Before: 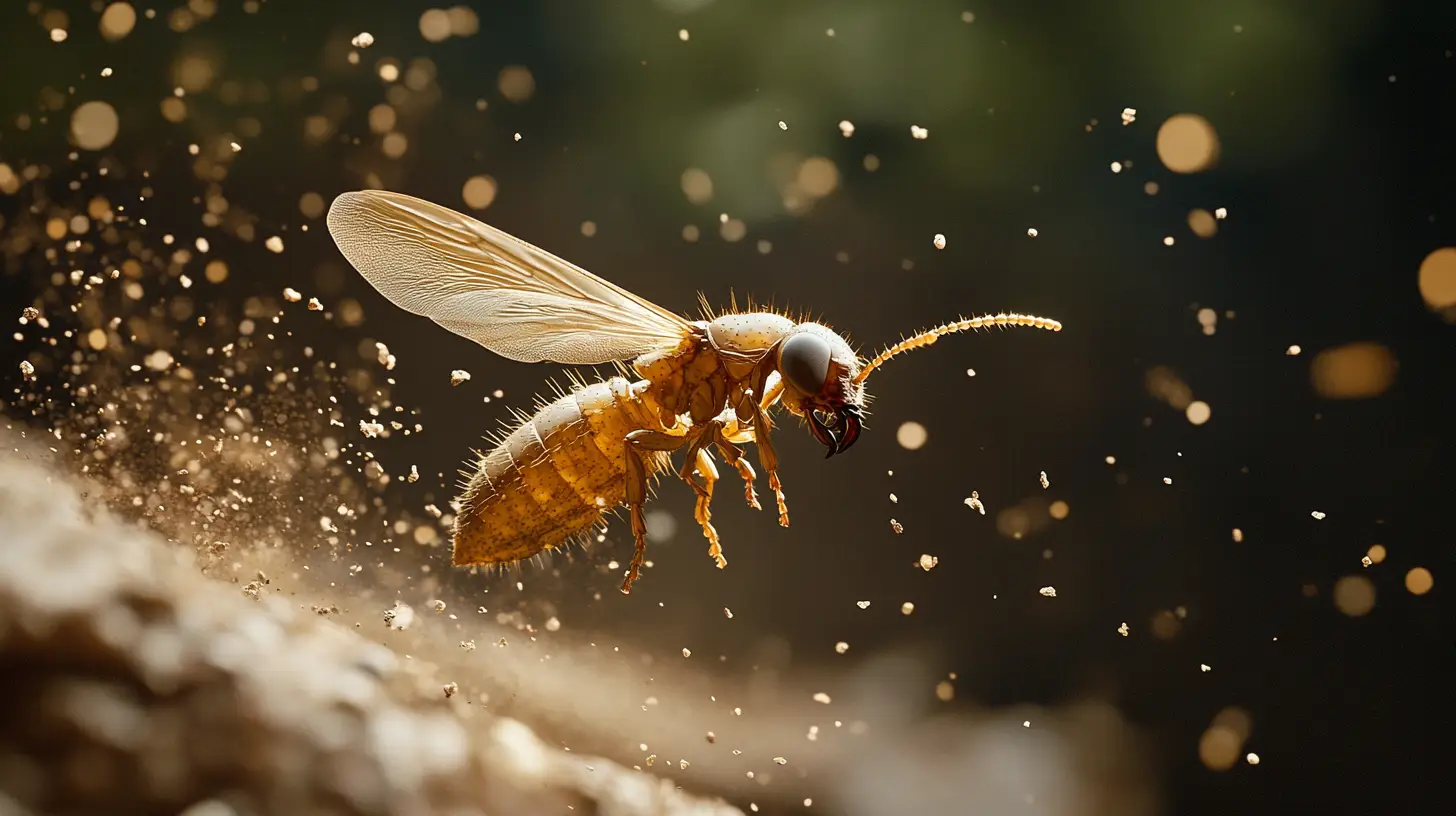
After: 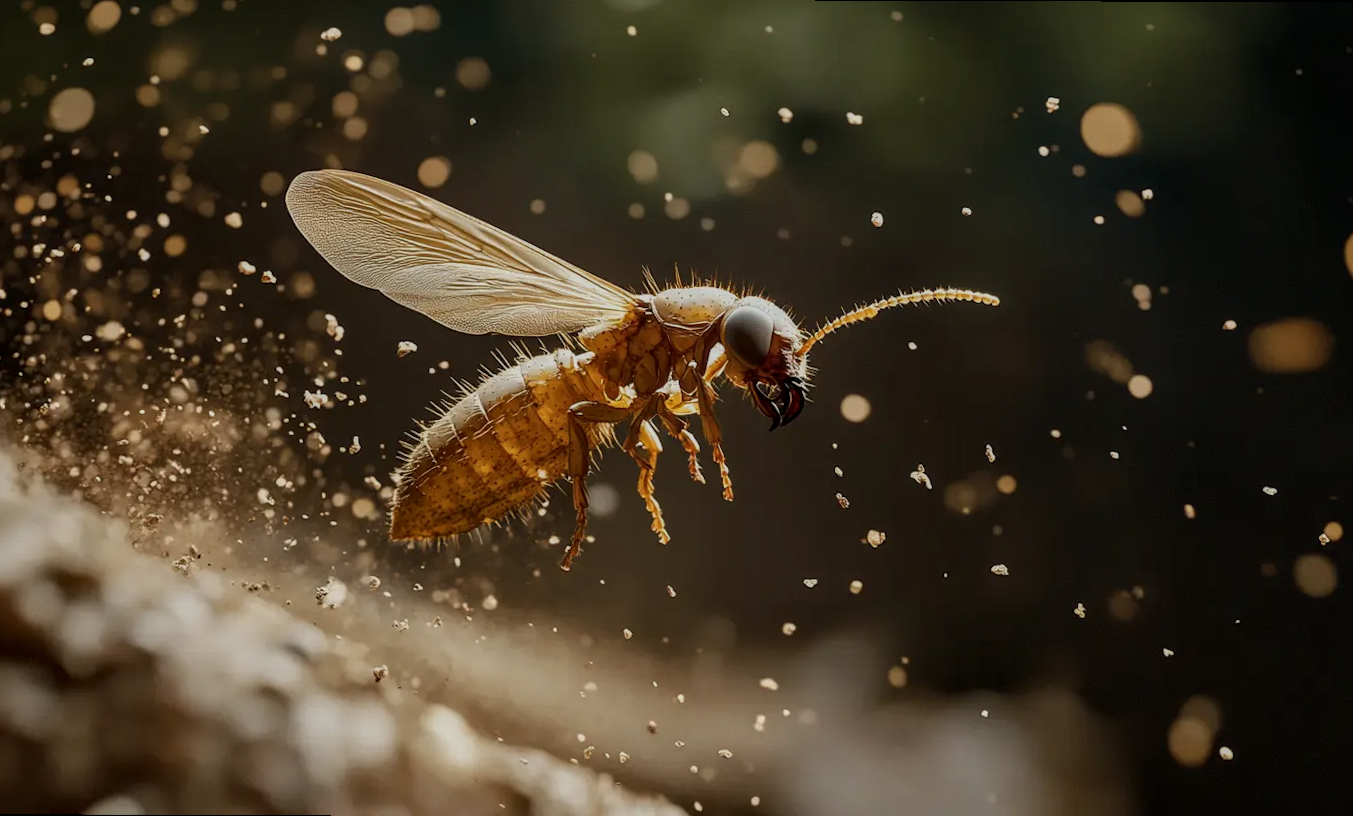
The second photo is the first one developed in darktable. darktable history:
exposure: black level correction 0, exposure -0.721 EV, compensate highlight preservation false
local contrast: detail 130%
rotate and perspective: rotation 0.215°, lens shift (vertical) -0.139, crop left 0.069, crop right 0.939, crop top 0.002, crop bottom 0.996
